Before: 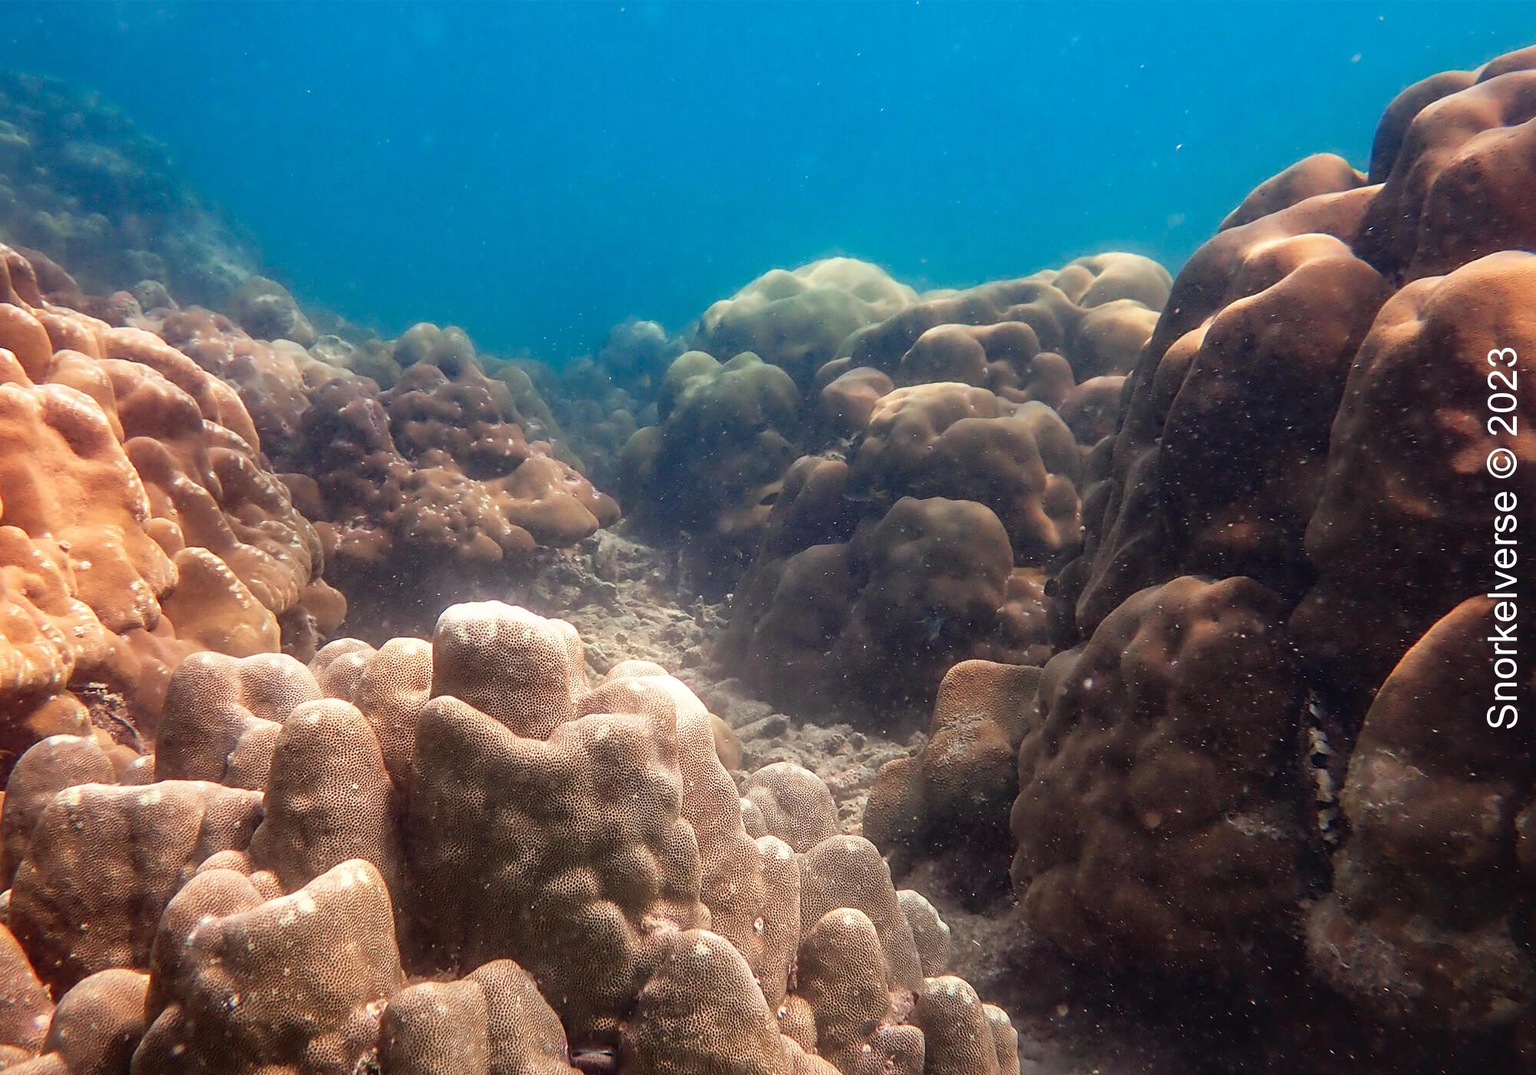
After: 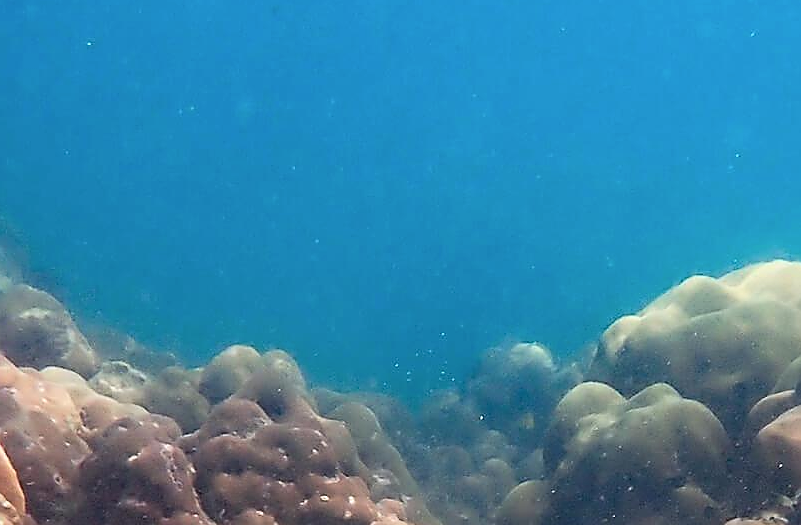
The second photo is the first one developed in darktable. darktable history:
crop: left 15.654%, top 5.422%, right 44.266%, bottom 57.035%
sharpen: radius 1.383, amount 1.26, threshold 0.82
contrast brightness saturation: contrast 0.148, brightness 0.047
